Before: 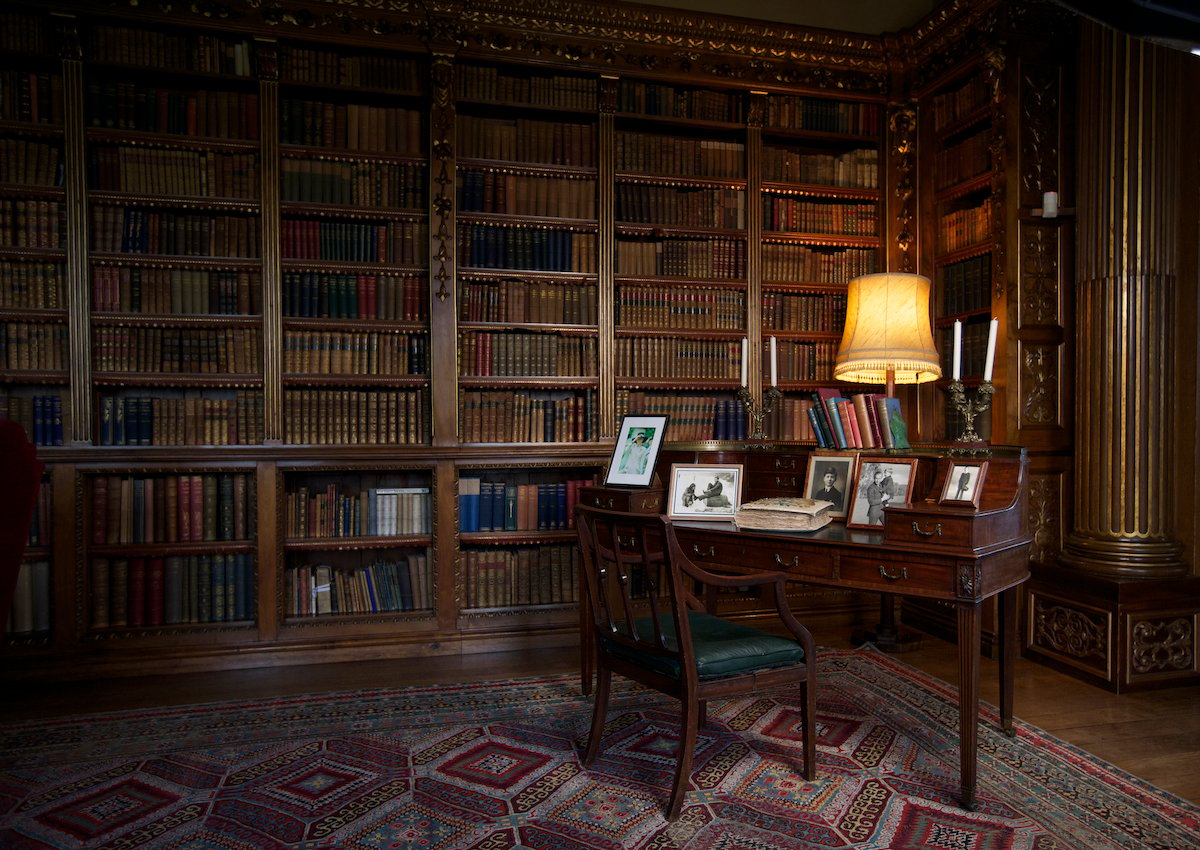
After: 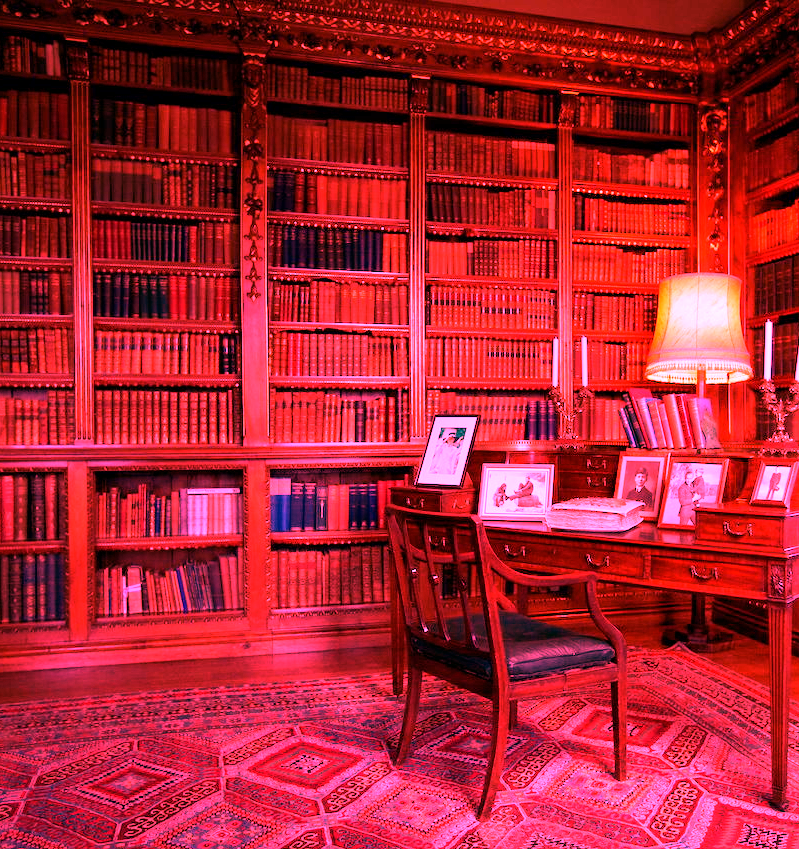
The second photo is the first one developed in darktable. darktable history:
white balance: red 4.26, blue 1.802
crop and rotate: left 15.754%, right 17.579%
